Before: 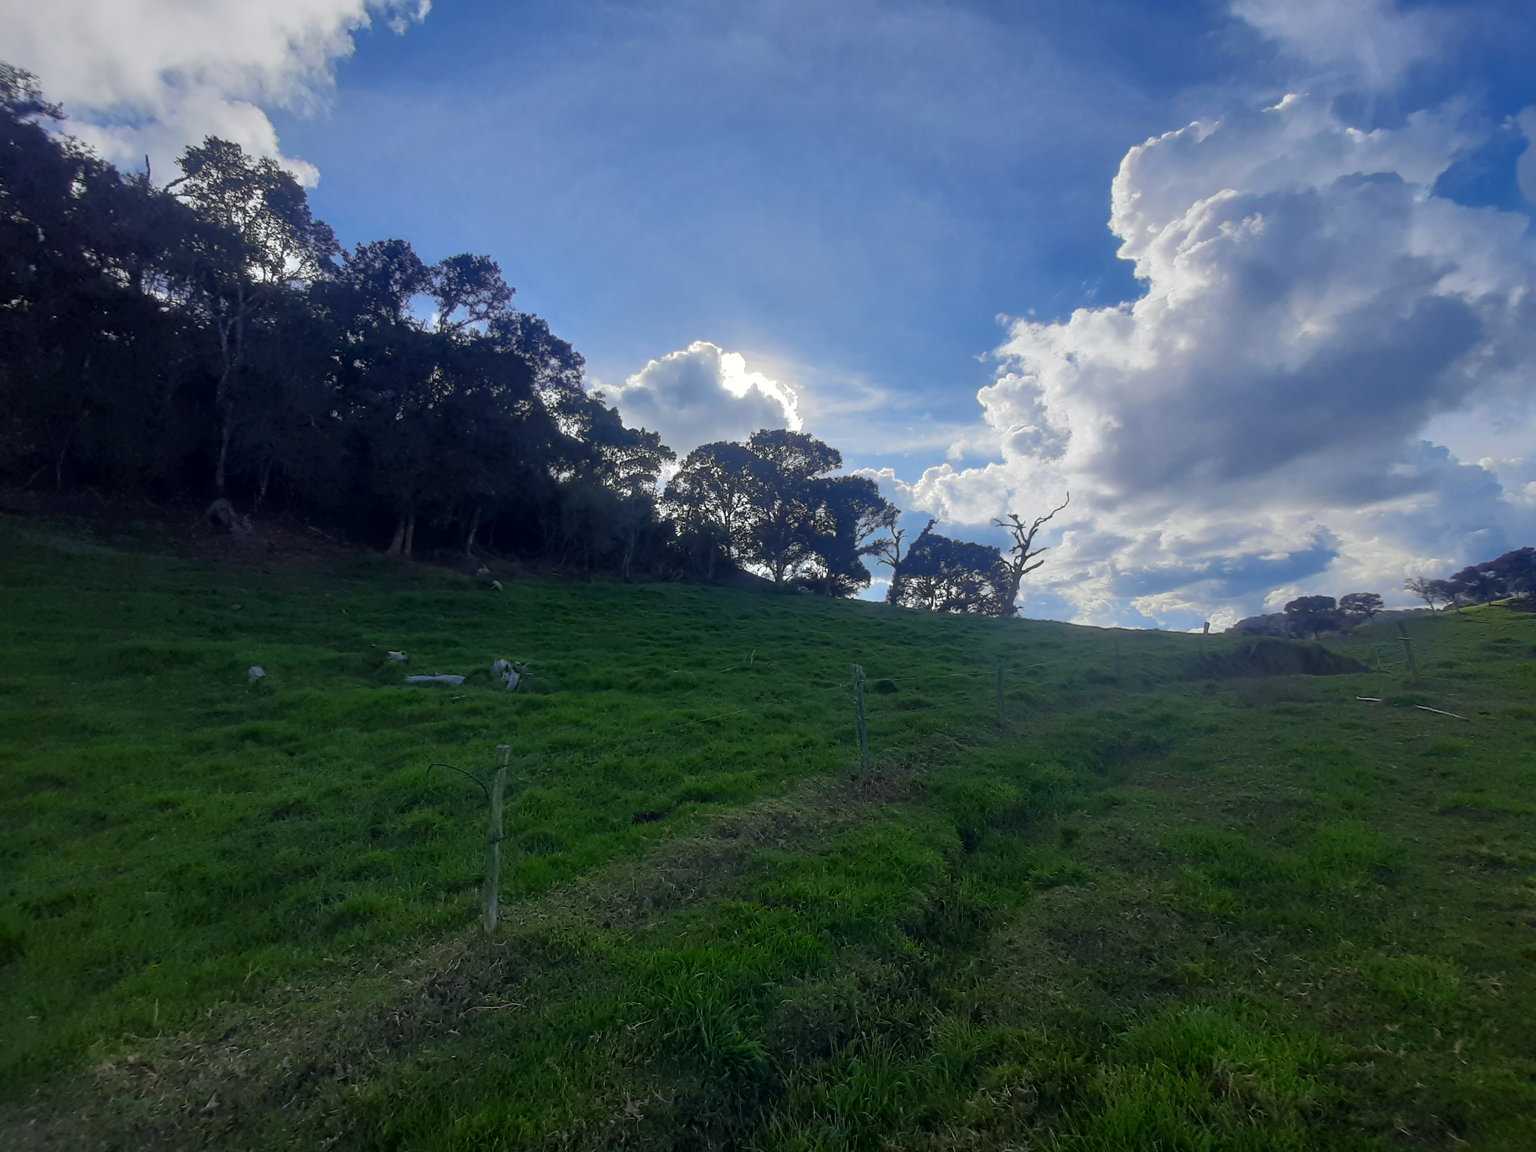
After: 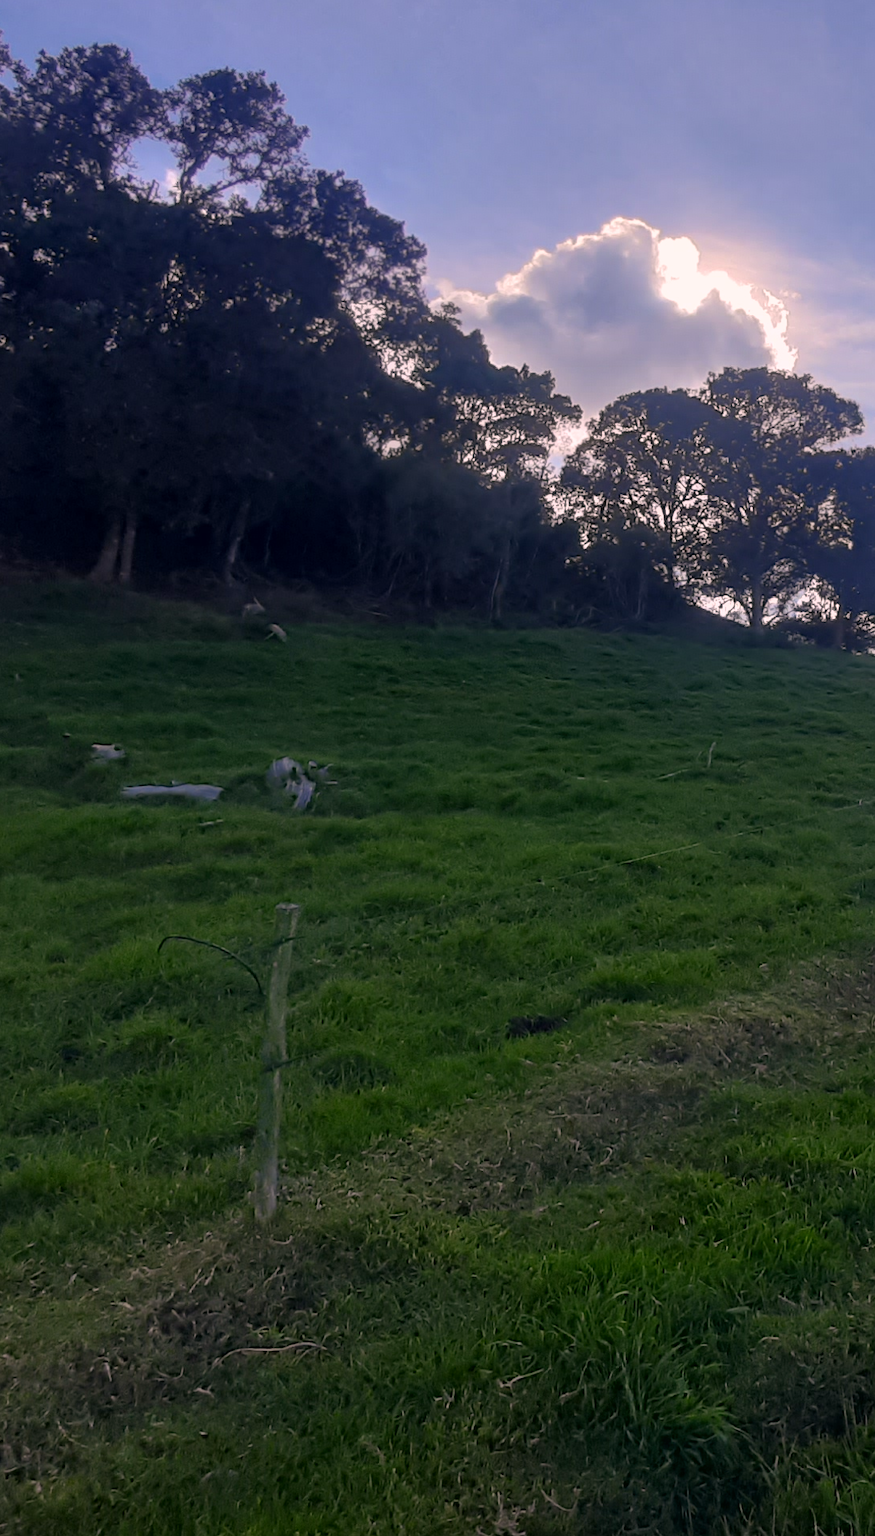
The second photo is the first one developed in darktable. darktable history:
color correction: highlights a* 14.52, highlights b* 4.84
crop and rotate: left 21.77%, top 18.528%, right 44.676%, bottom 2.997%
